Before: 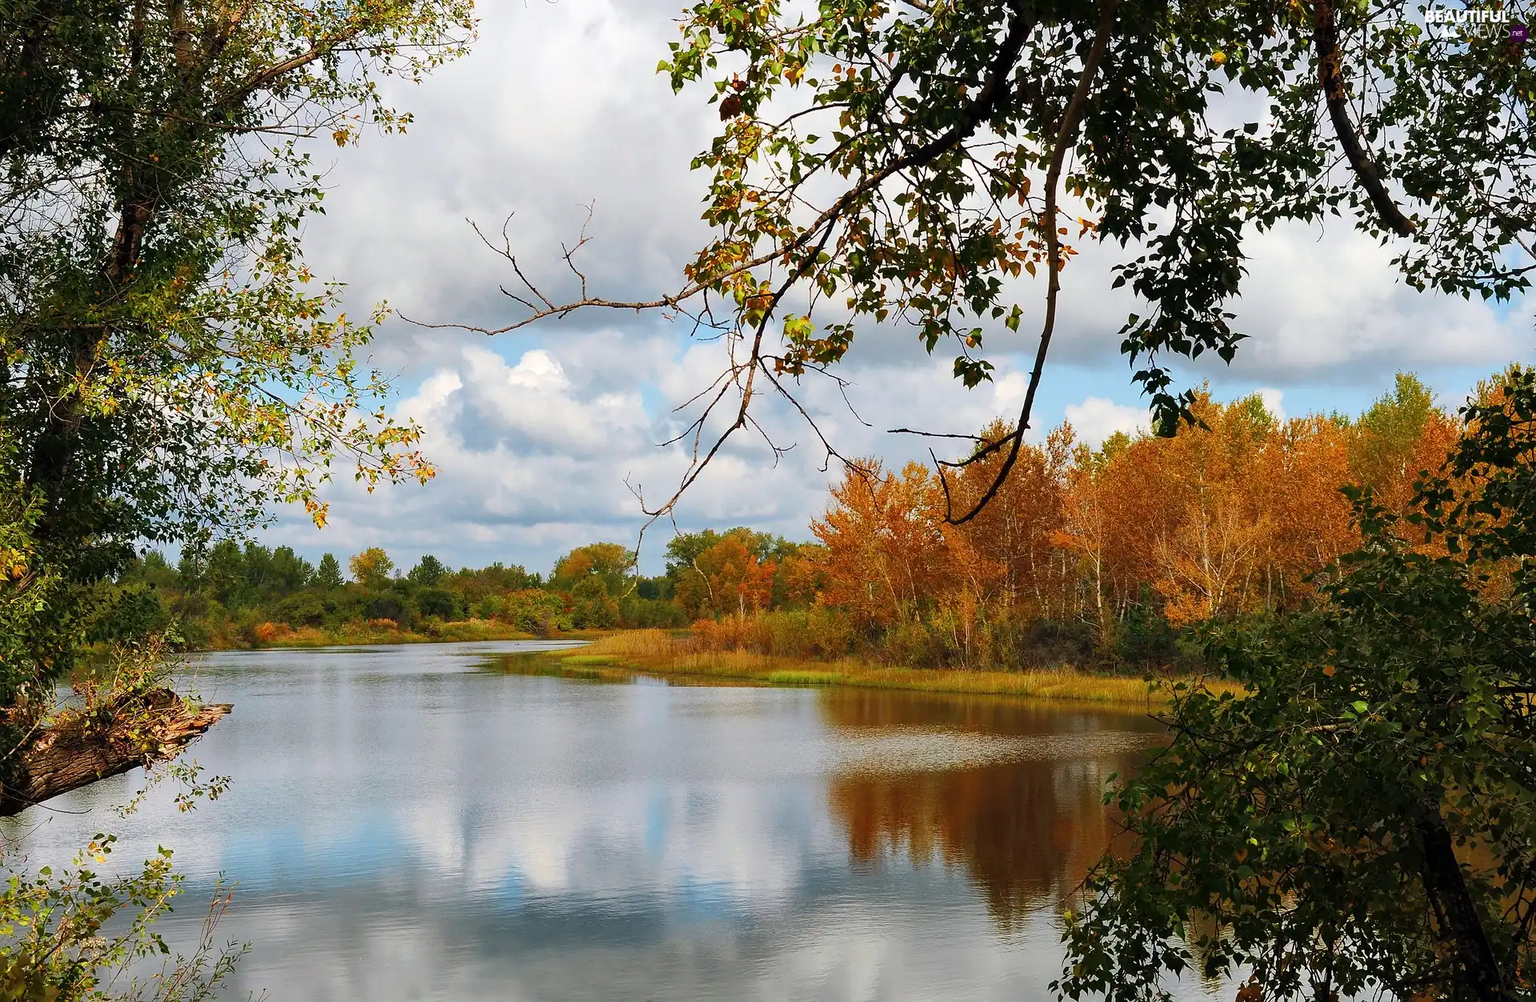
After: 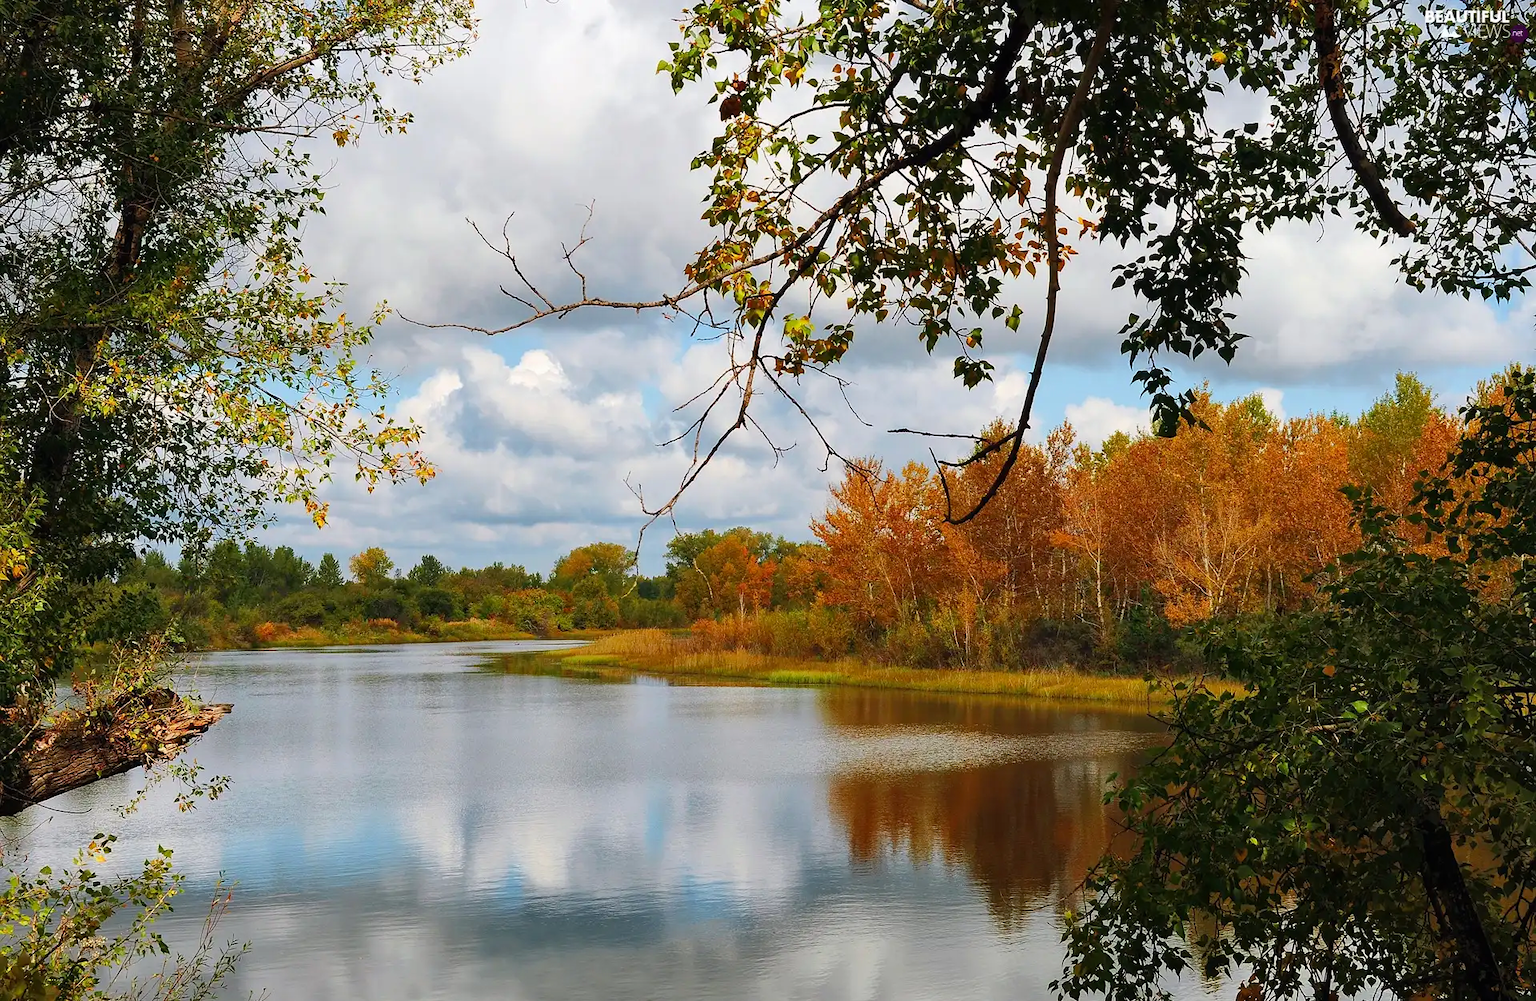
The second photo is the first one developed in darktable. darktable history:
contrast brightness saturation: contrast -0.013, brightness -0.008, saturation 0.041
